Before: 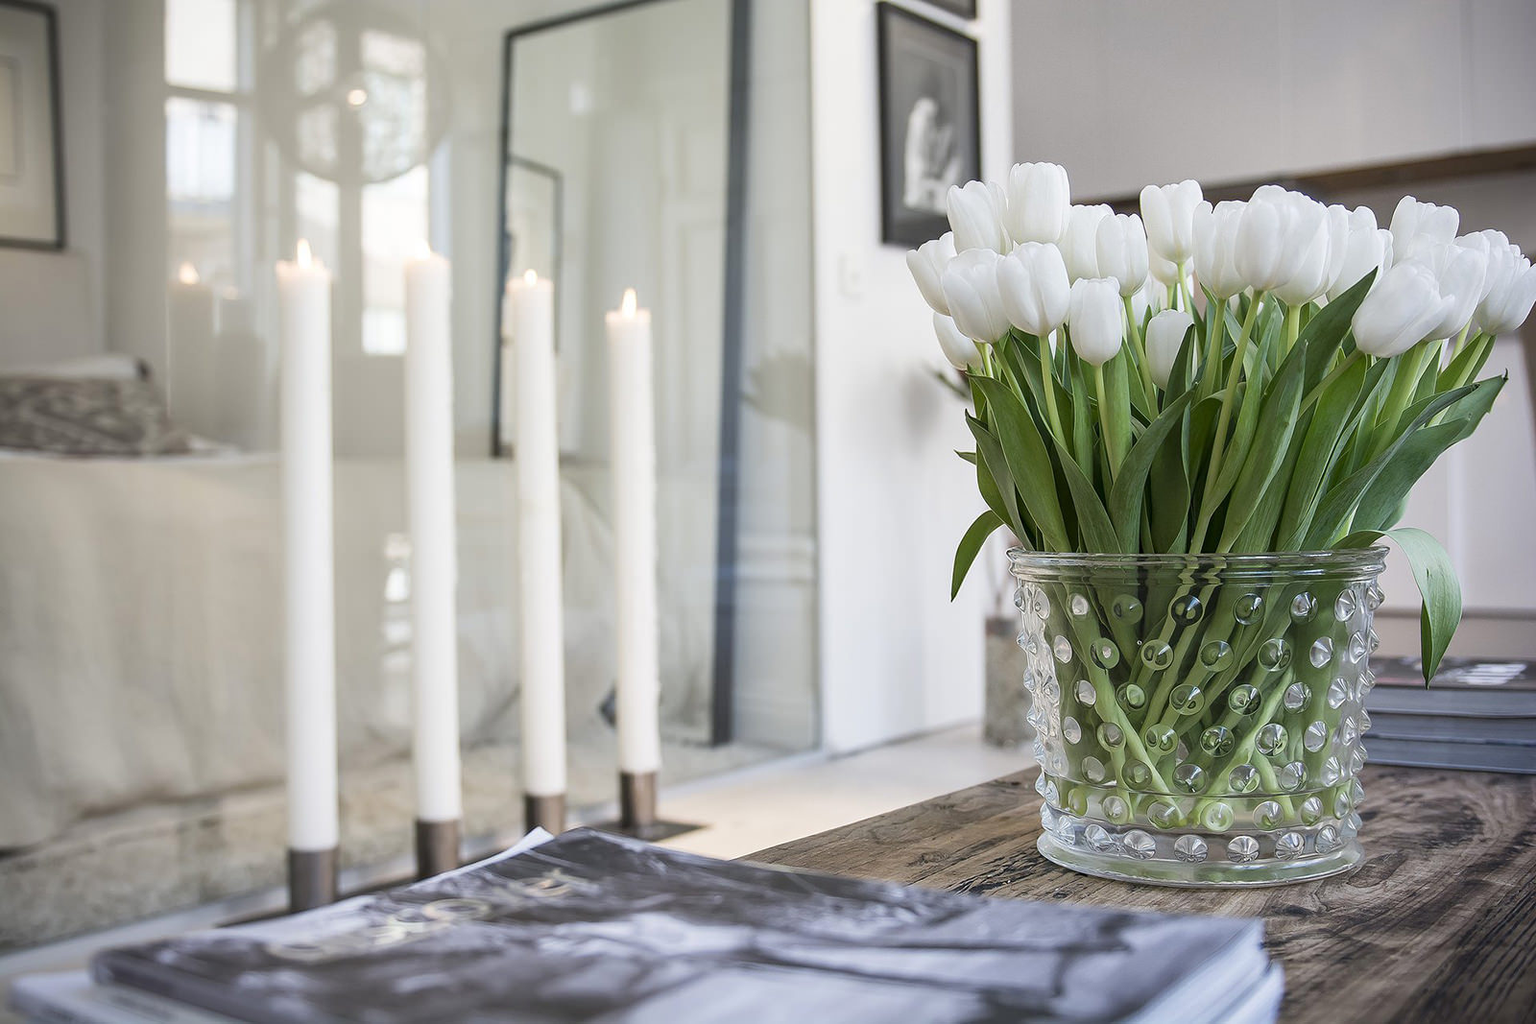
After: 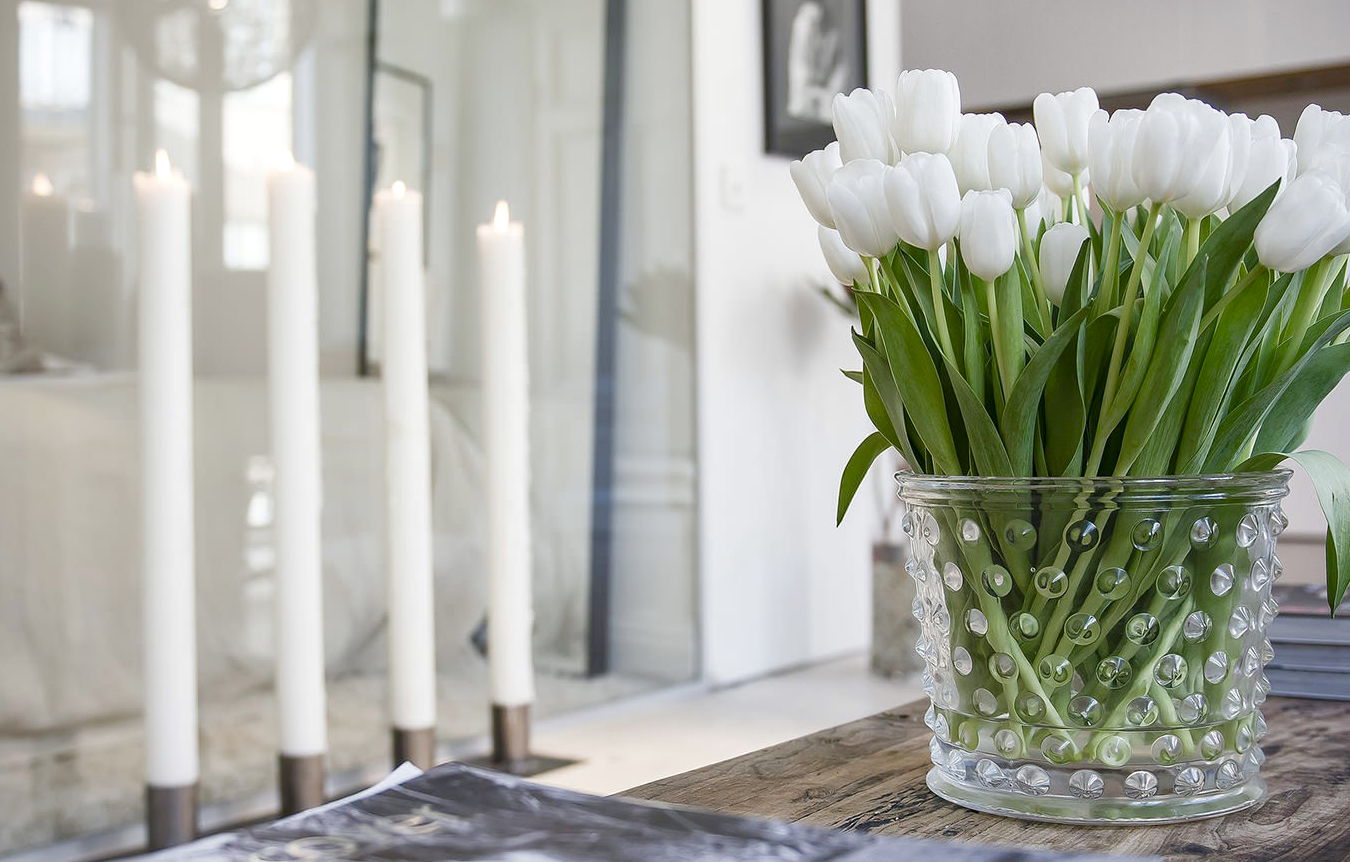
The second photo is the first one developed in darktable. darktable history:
crop and rotate: left 9.674%, top 9.438%, right 5.896%, bottom 9.709%
color balance rgb: perceptual saturation grading › global saturation 20%, perceptual saturation grading › highlights -50.142%, perceptual saturation grading › shadows 31.181%, perceptual brilliance grading › global brilliance 2.962%, perceptual brilliance grading › highlights -2.229%, perceptual brilliance grading › shadows 3.696%
